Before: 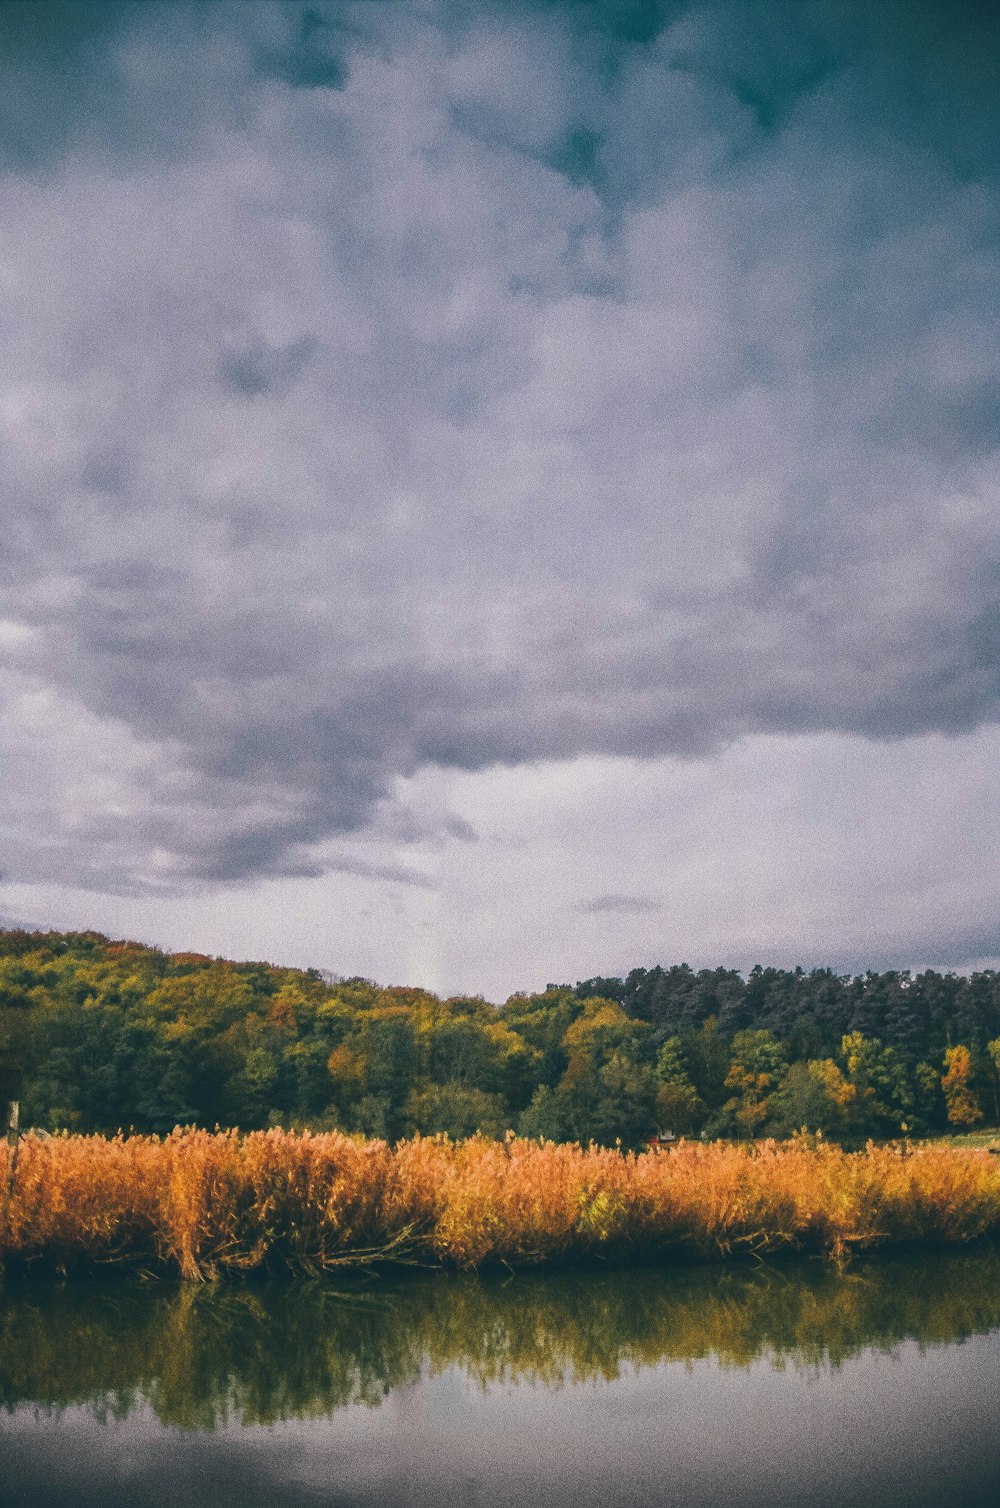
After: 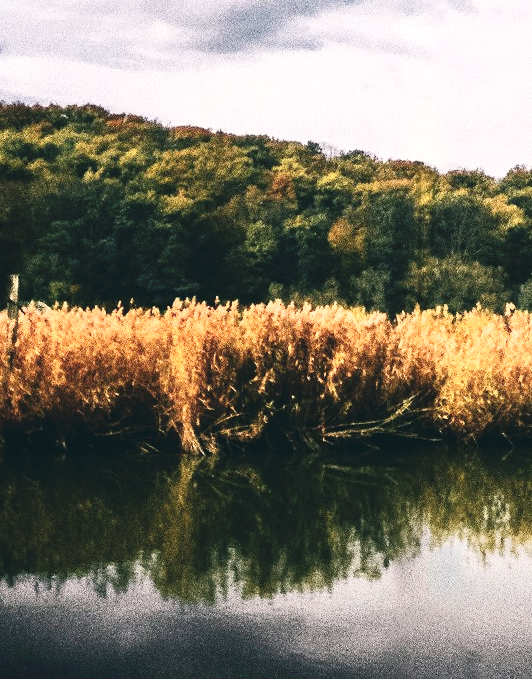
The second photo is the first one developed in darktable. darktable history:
color balance rgb: shadows lift › luminance -4.811%, shadows lift › chroma 1.143%, shadows lift › hue 218.65°, highlights gain › chroma 1.343%, highlights gain › hue 55.03°, perceptual saturation grading › global saturation -12.733%, perceptual brilliance grading › global brilliance 21.475%, perceptual brilliance grading › shadows -35.32%
contrast brightness saturation: contrast 0.238, brightness 0.09
tone curve: curves: ch0 [(0, 0) (0.003, 0.04) (0.011, 0.04) (0.025, 0.043) (0.044, 0.049) (0.069, 0.066) (0.1, 0.095) (0.136, 0.121) (0.177, 0.154) (0.224, 0.211) (0.277, 0.281) (0.335, 0.358) (0.399, 0.452) (0.468, 0.54) (0.543, 0.628) (0.623, 0.721) (0.709, 0.801) (0.801, 0.883) (0.898, 0.948) (1, 1)], preserve colors none
crop and rotate: top 54.846%, right 46.737%, bottom 0.094%
tone equalizer: edges refinement/feathering 500, mask exposure compensation -1.57 EV, preserve details no
